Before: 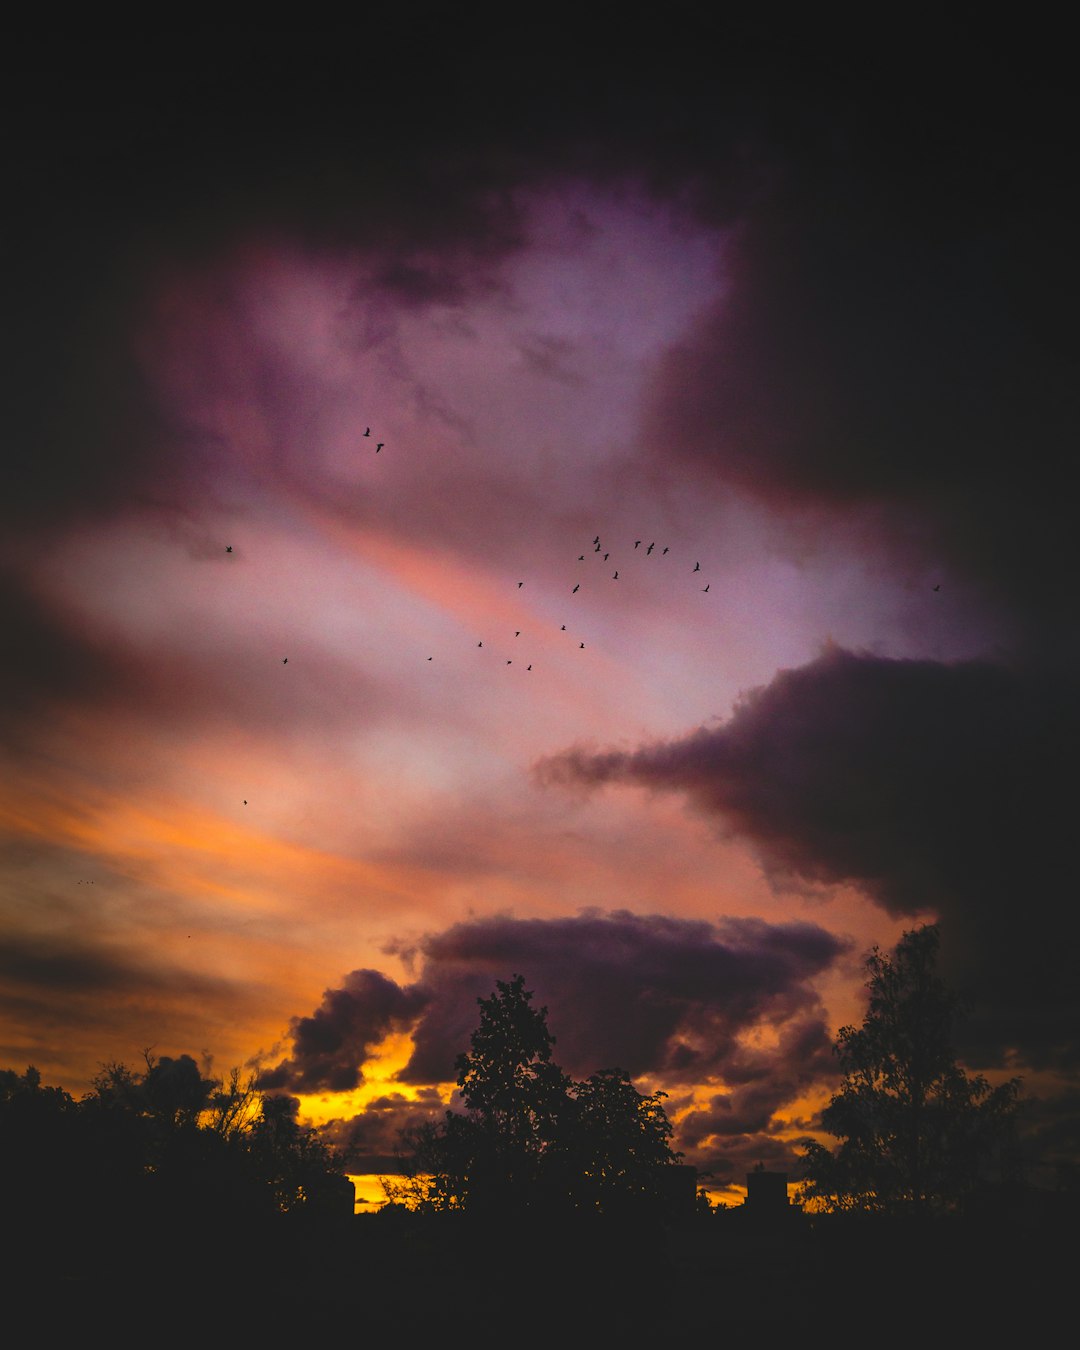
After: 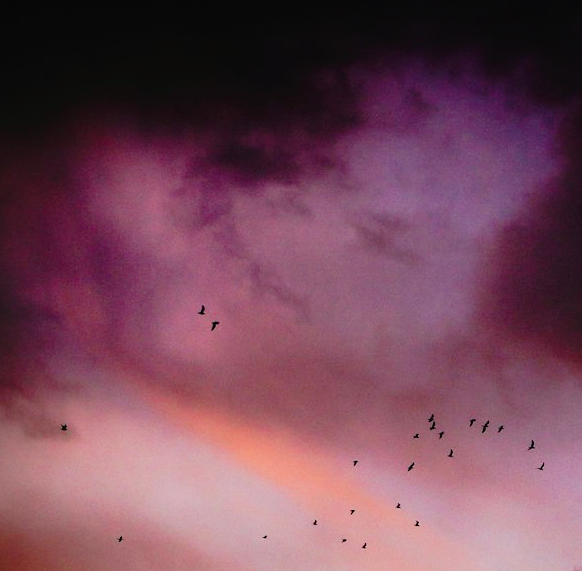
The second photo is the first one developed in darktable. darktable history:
crop: left 15.306%, top 9.065%, right 30.789%, bottom 48.638%
tone curve: curves: ch0 [(0, 0) (0.003, 0) (0.011, 0.002) (0.025, 0.004) (0.044, 0.007) (0.069, 0.015) (0.1, 0.025) (0.136, 0.04) (0.177, 0.09) (0.224, 0.152) (0.277, 0.239) (0.335, 0.335) (0.399, 0.43) (0.468, 0.524) (0.543, 0.621) (0.623, 0.712) (0.709, 0.792) (0.801, 0.871) (0.898, 0.951) (1, 1)], preserve colors none
